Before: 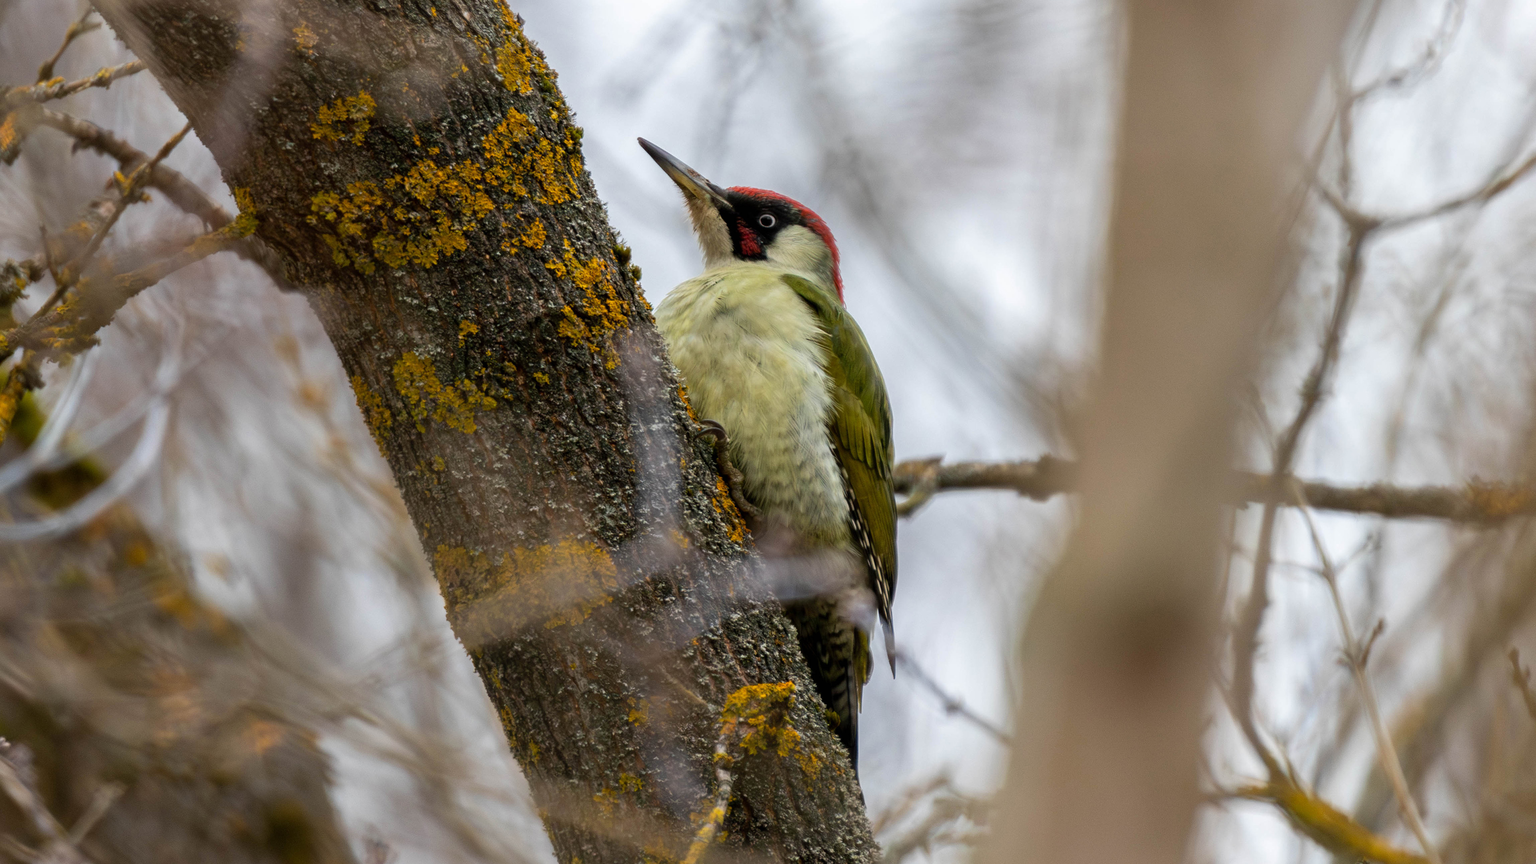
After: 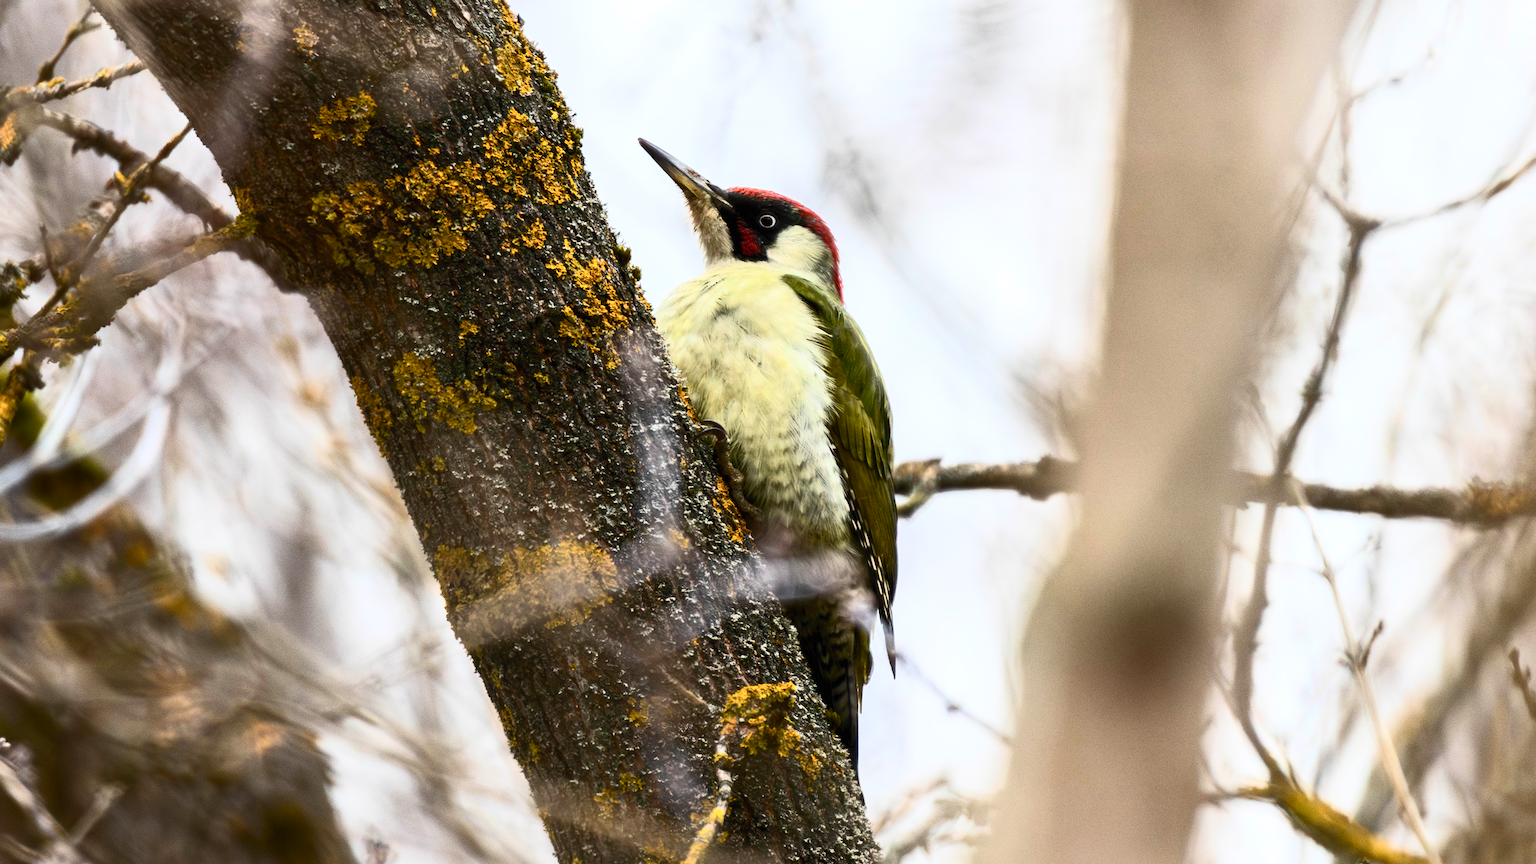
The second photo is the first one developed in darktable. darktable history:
contrast brightness saturation: contrast 0.608, brightness 0.356, saturation 0.142
